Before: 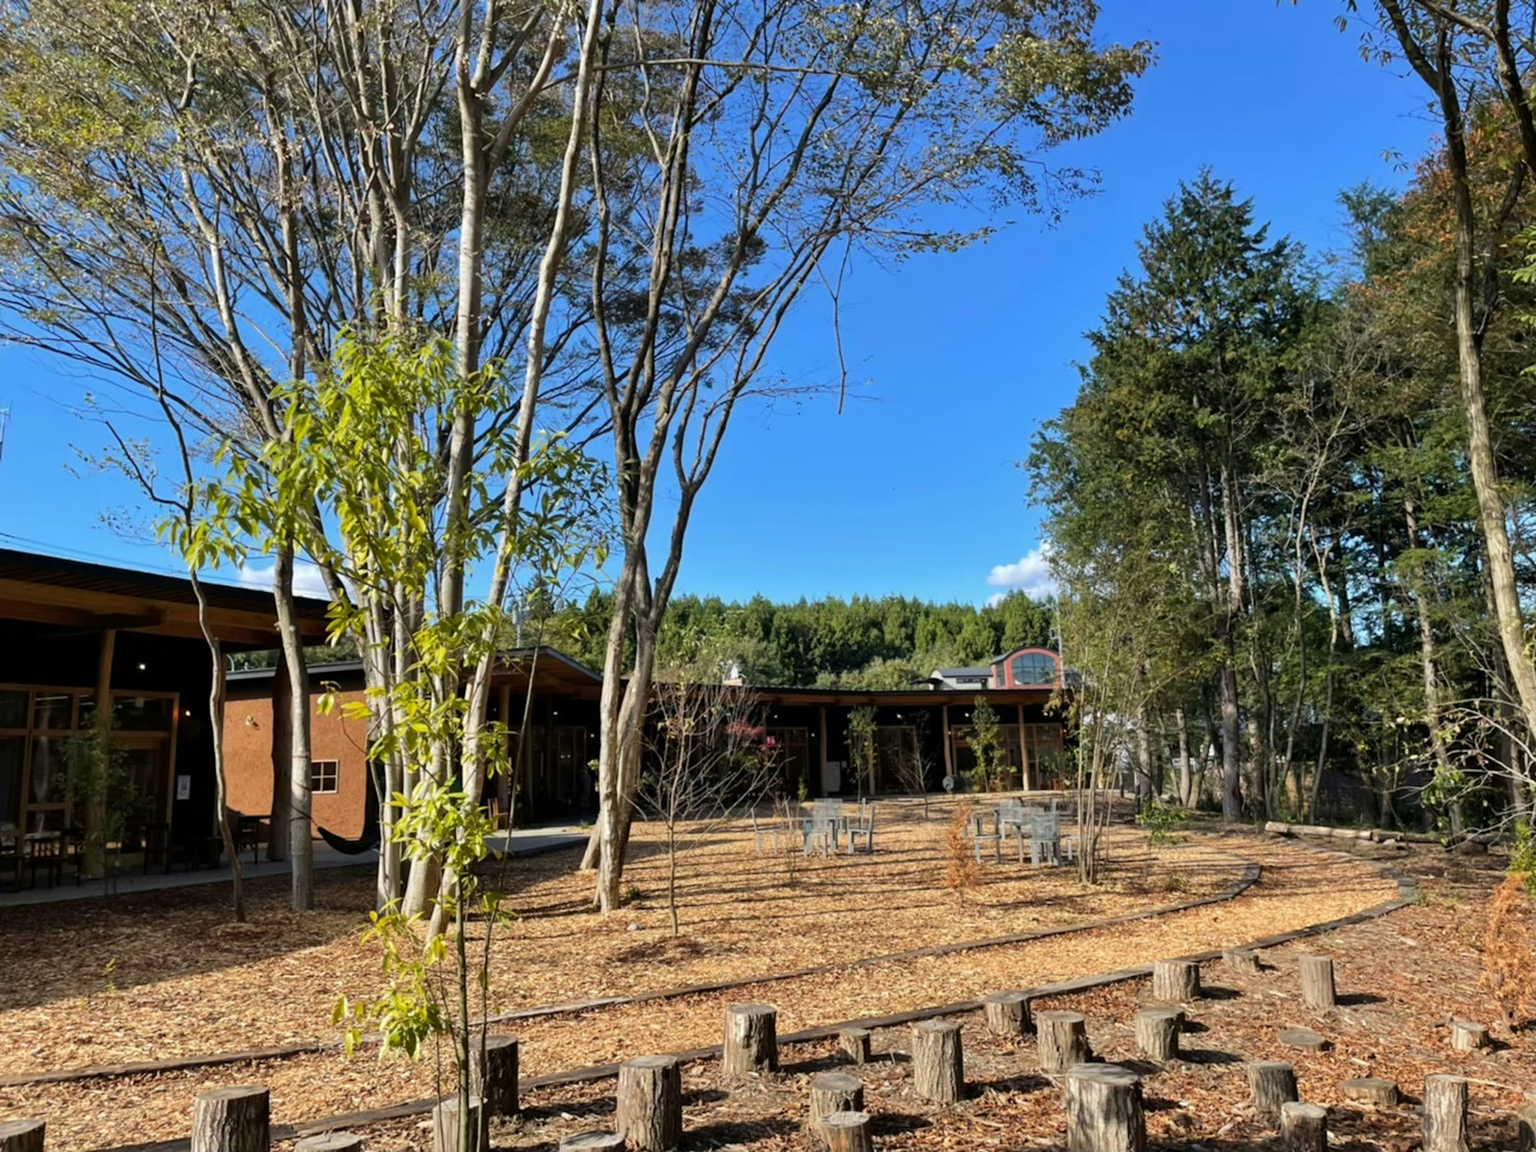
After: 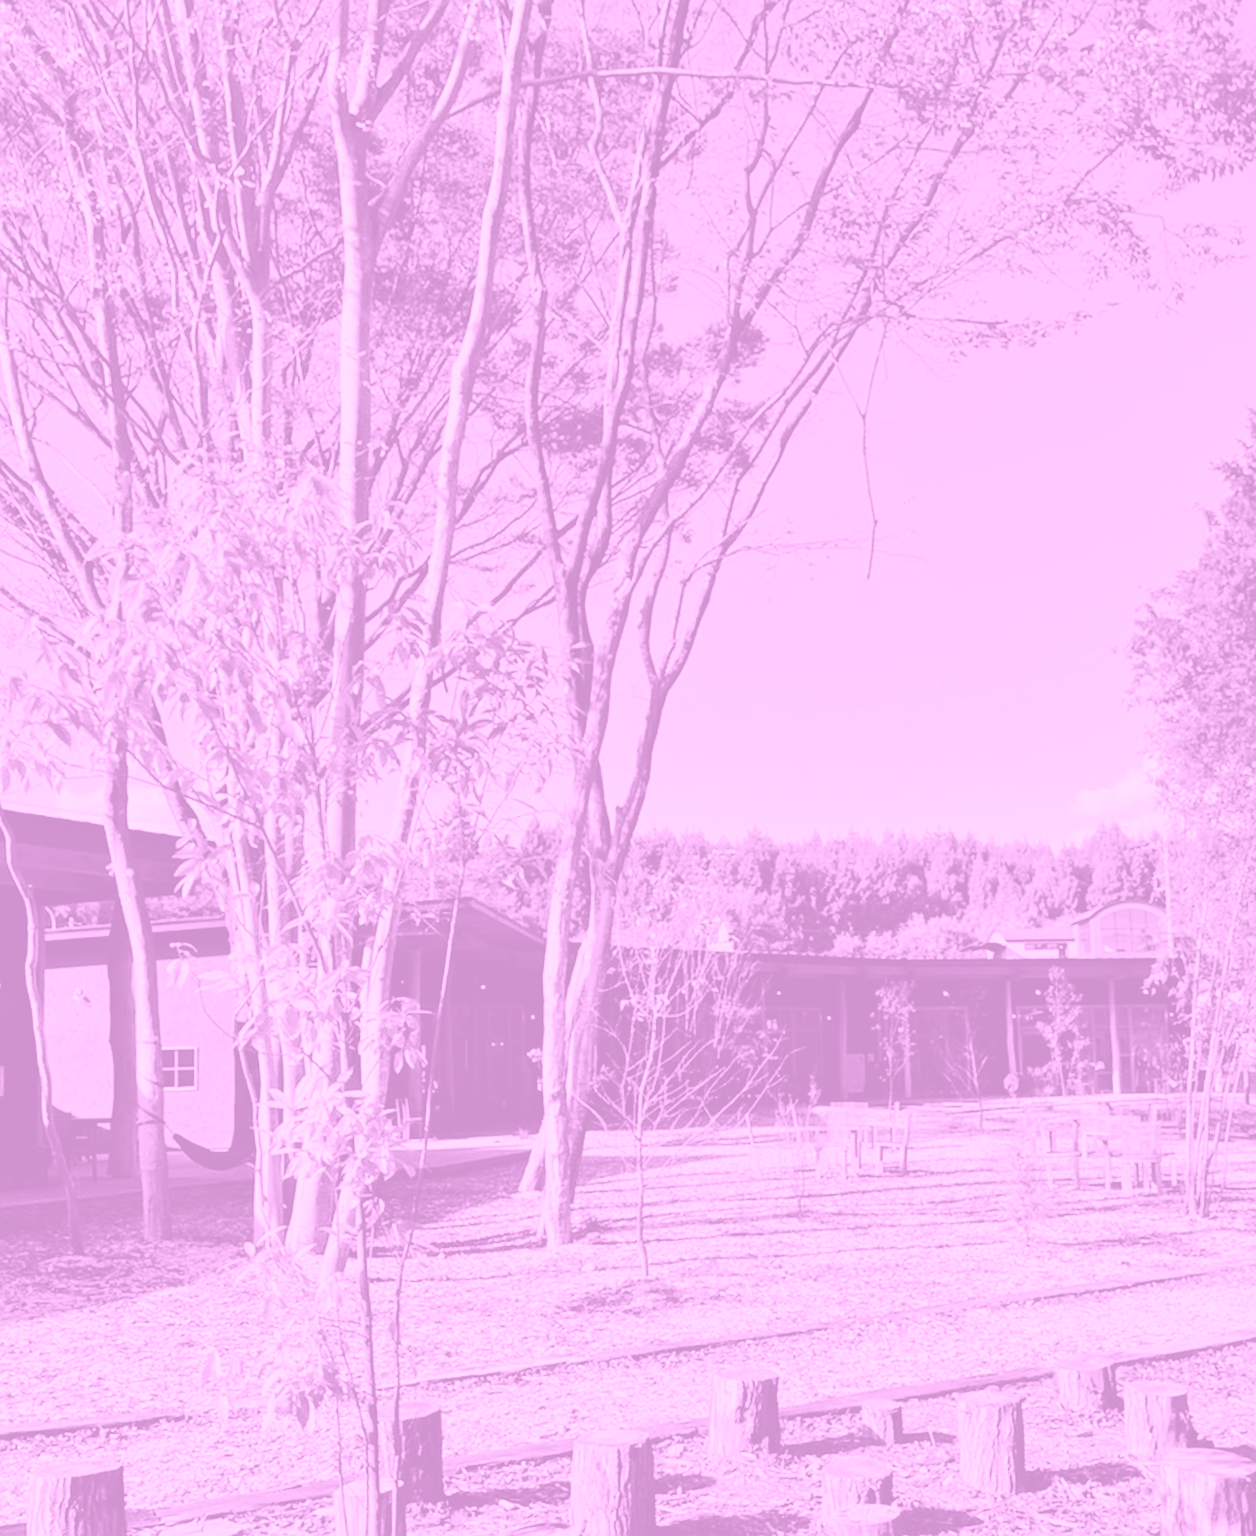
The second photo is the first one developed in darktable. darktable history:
velvia: on, module defaults
colorize: hue 331.2°, saturation 75%, source mix 30.28%, lightness 70.52%, version 1
tone curve: curves: ch0 [(0, 0) (0.168, 0.142) (0.359, 0.44) (0.469, 0.544) (0.634, 0.722) (0.858, 0.903) (1, 0.968)]; ch1 [(0, 0) (0.437, 0.453) (0.472, 0.47) (0.502, 0.502) (0.54, 0.534) (0.57, 0.592) (0.618, 0.66) (0.699, 0.749) (0.859, 0.919) (1, 1)]; ch2 [(0, 0) (0.33, 0.301) (0.421, 0.443) (0.476, 0.498) (0.505, 0.503) (0.547, 0.557) (0.586, 0.634) (0.608, 0.676) (1, 1)], color space Lab, independent channels, preserve colors none
sharpen: on, module defaults
crop: left 10.644%, right 26.528%
rotate and perspective: rotation 0.074°, lens shift (vertical) 0.096, lens shift (horizontal) -0.041, crop left 0.043, crop right 0.952, crop top 0.024, crop bottom 0.979
exposure: exposure -0.21 EV, compensate highlight preservation false
